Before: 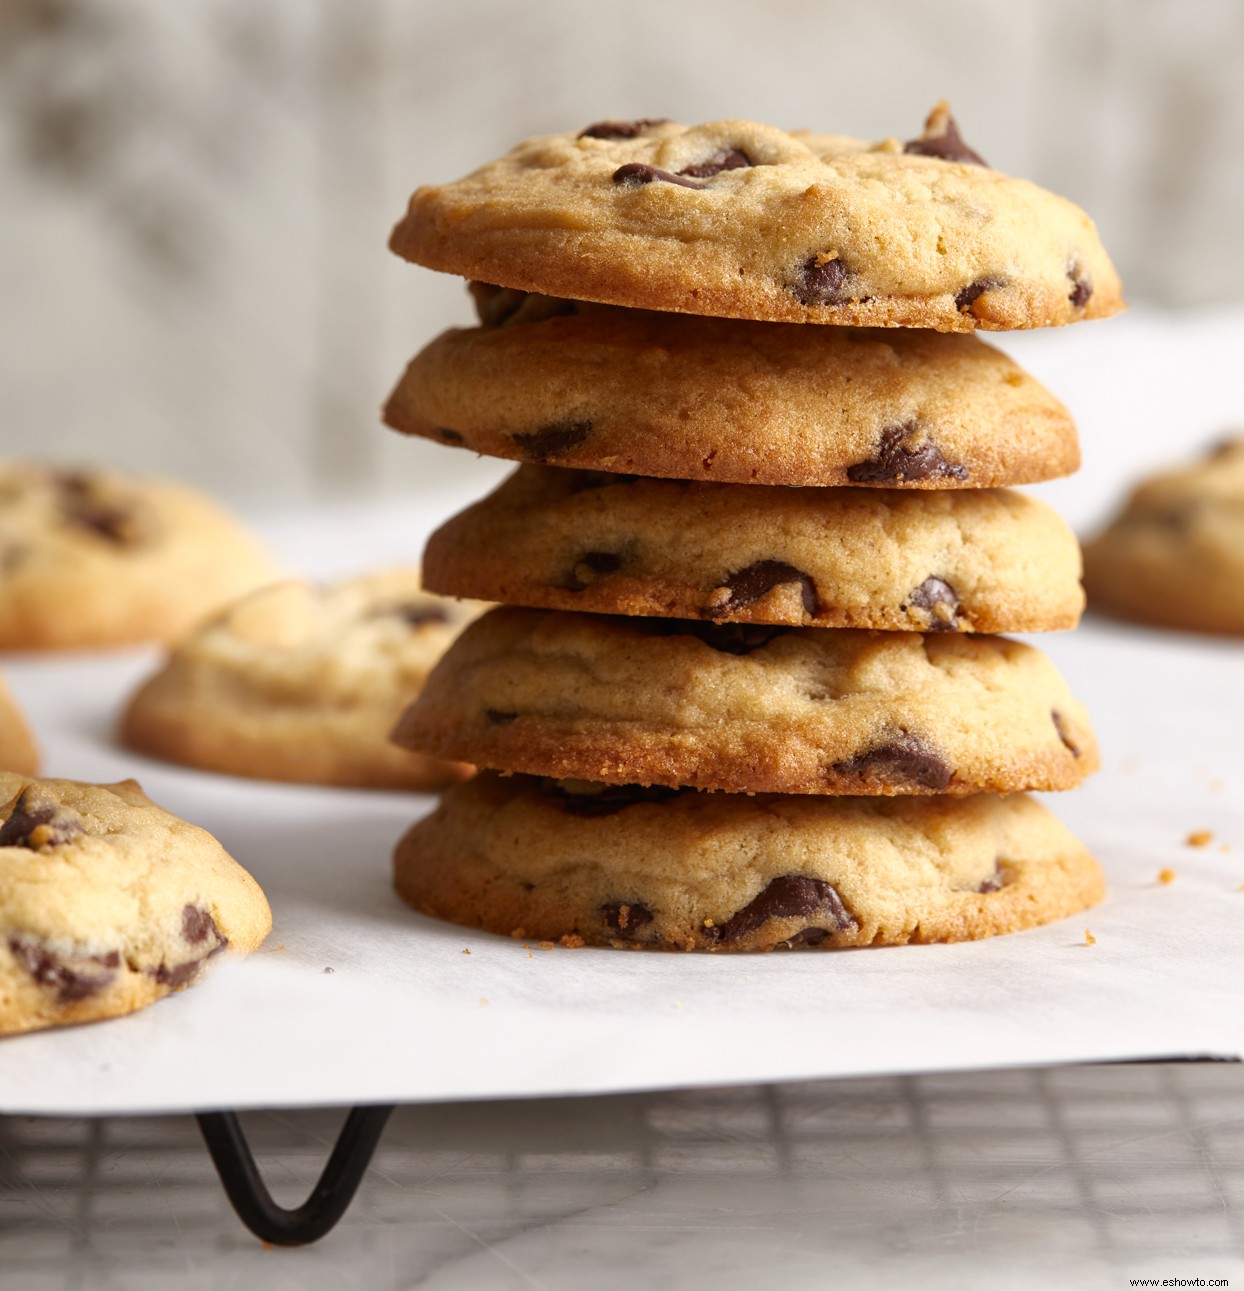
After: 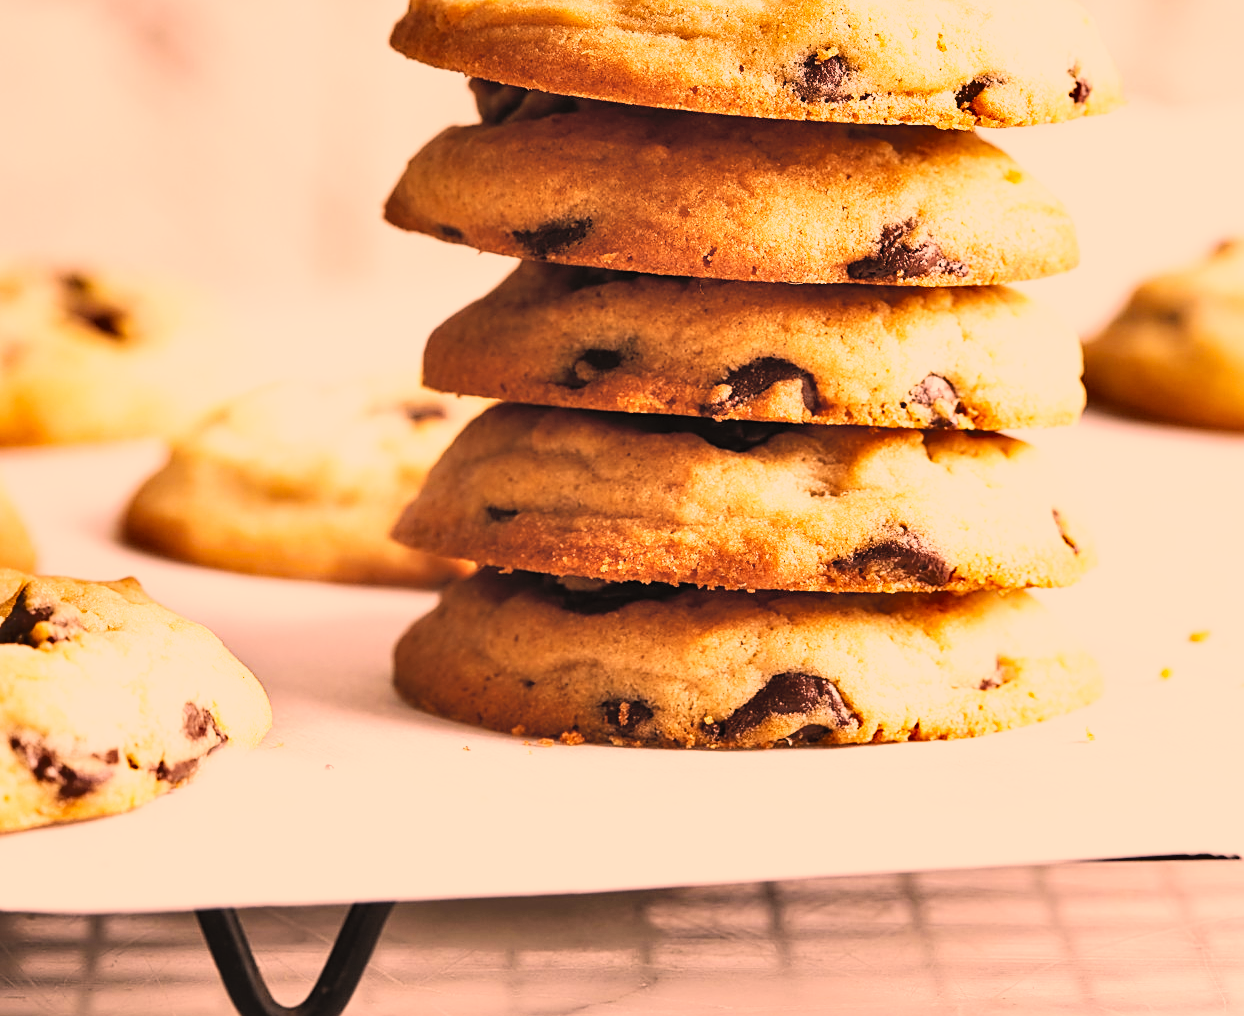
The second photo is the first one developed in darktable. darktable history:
sharpen: on, module defaults
shadows and highlights: low approximation 0.01, soften with gaussian
contrast brightness saturation: brightness 0.28
base curve: curves: ch0 [(0, 0) (0.007, 0.004) (0.027, 0.03) (0.046, 0.07) (0.207, 0.54) (0.442, 0.872) (0.673, 0.972) (1, 1)], preserve colors none
color correction: highlights a* 40, highlights b* 40, saturation 0.69
crop and rotate: top 15.774%, bottom 5.506%
color zones: curves: ch0 [(0.068, 0.464) (0.25, 0.5) (0.48, 0.508) (0.75, 0.536) (0.886, 0.476) (0.967, 0.456)]; ch1 [(0.066, 0.456) (0.25, 0.5) (0.616, 0.508) (0.746, 0.56) (0.934, 0.444)]
